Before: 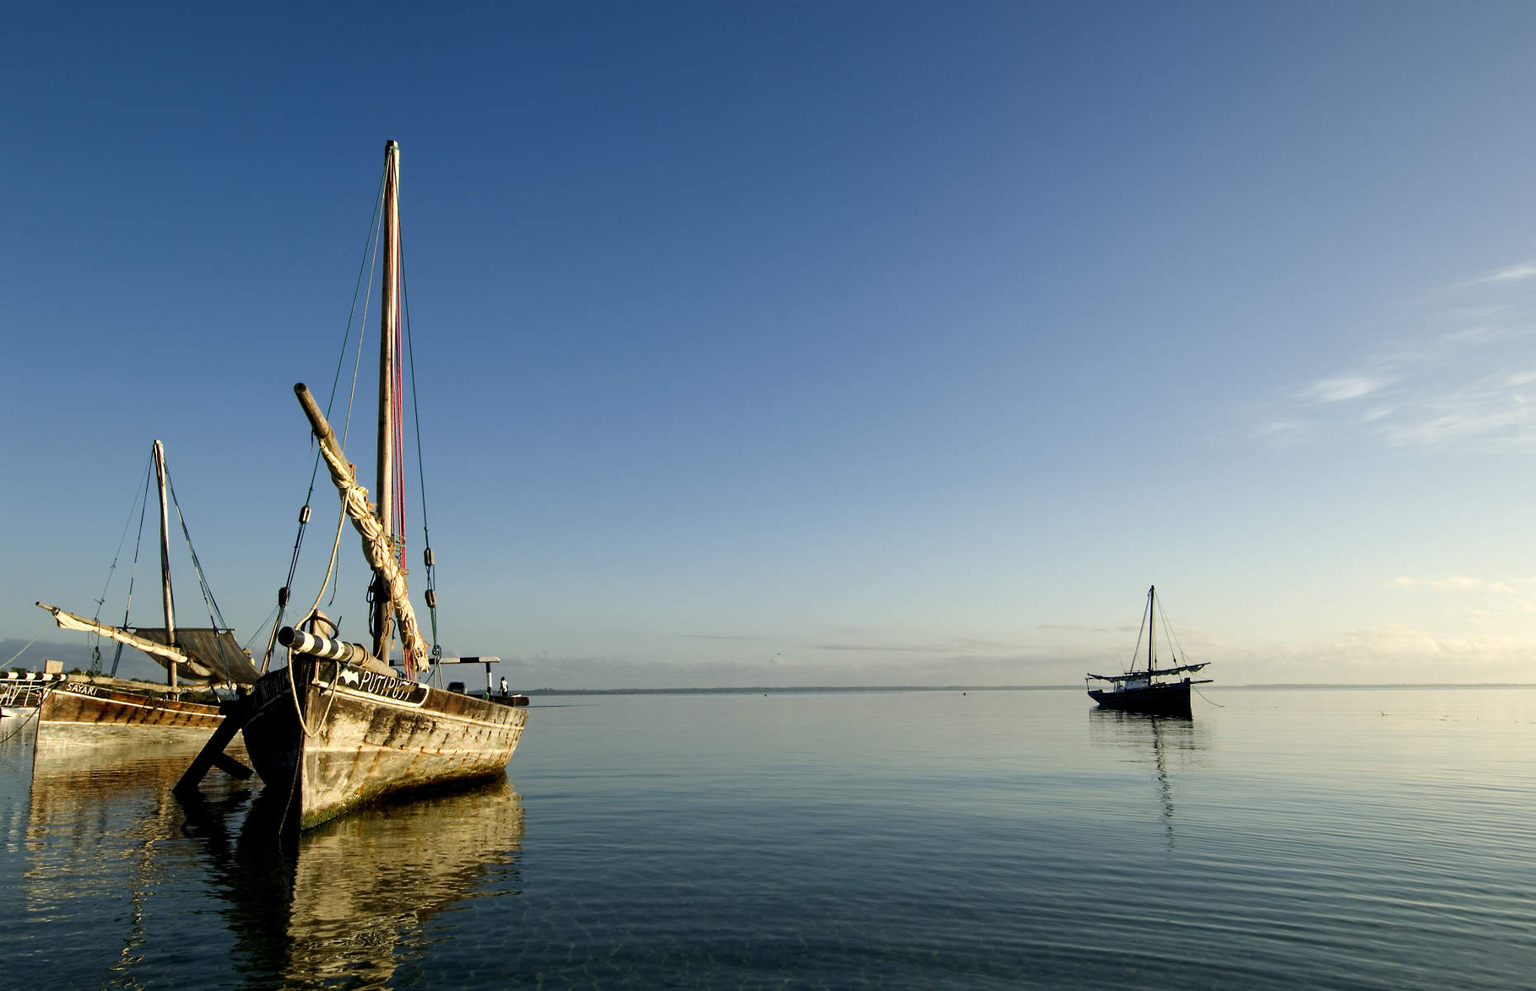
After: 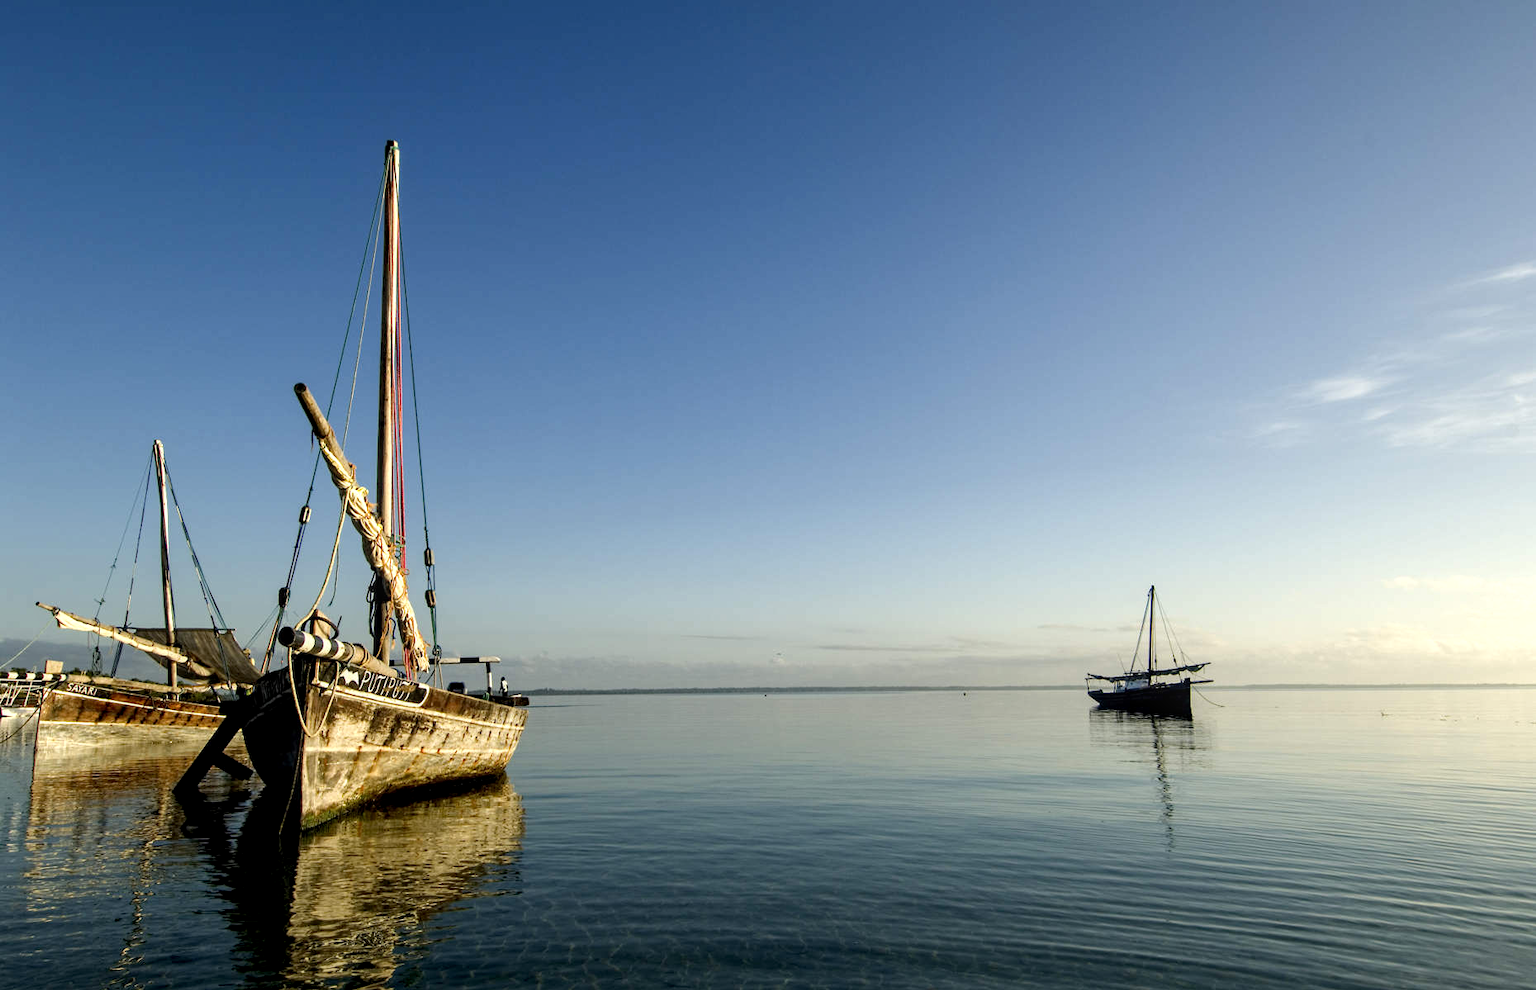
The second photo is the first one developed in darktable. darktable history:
exposure: black level correction 0.002, exposure 0.15 EV, compensate highlight preservation false
local contrast: on, module defaults
